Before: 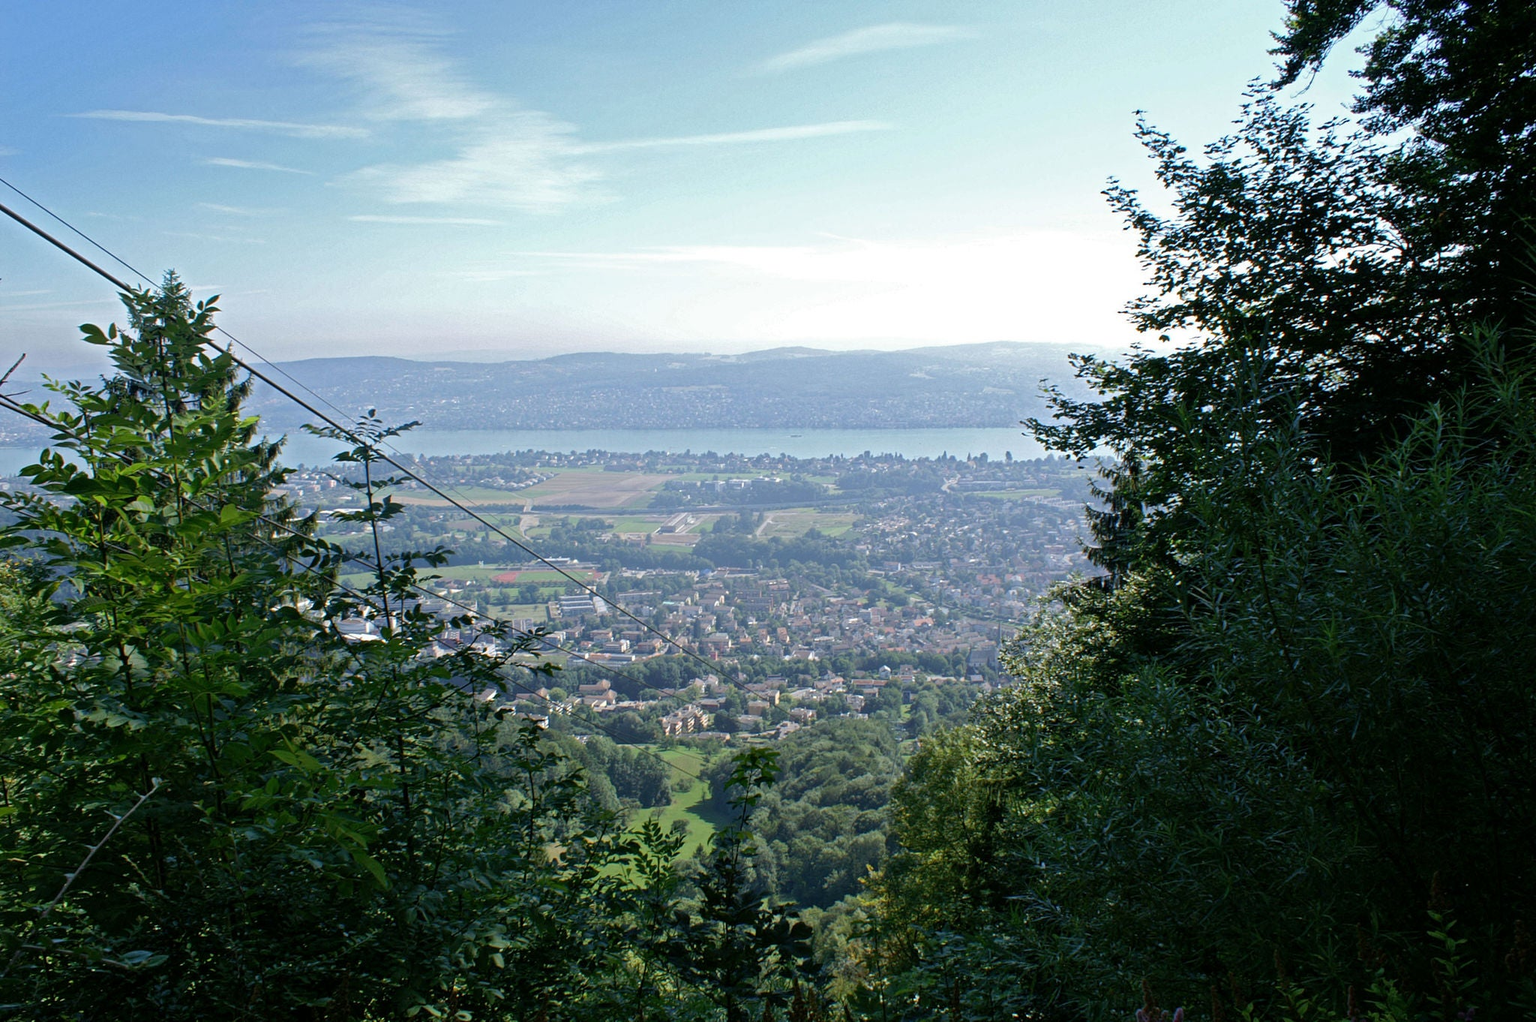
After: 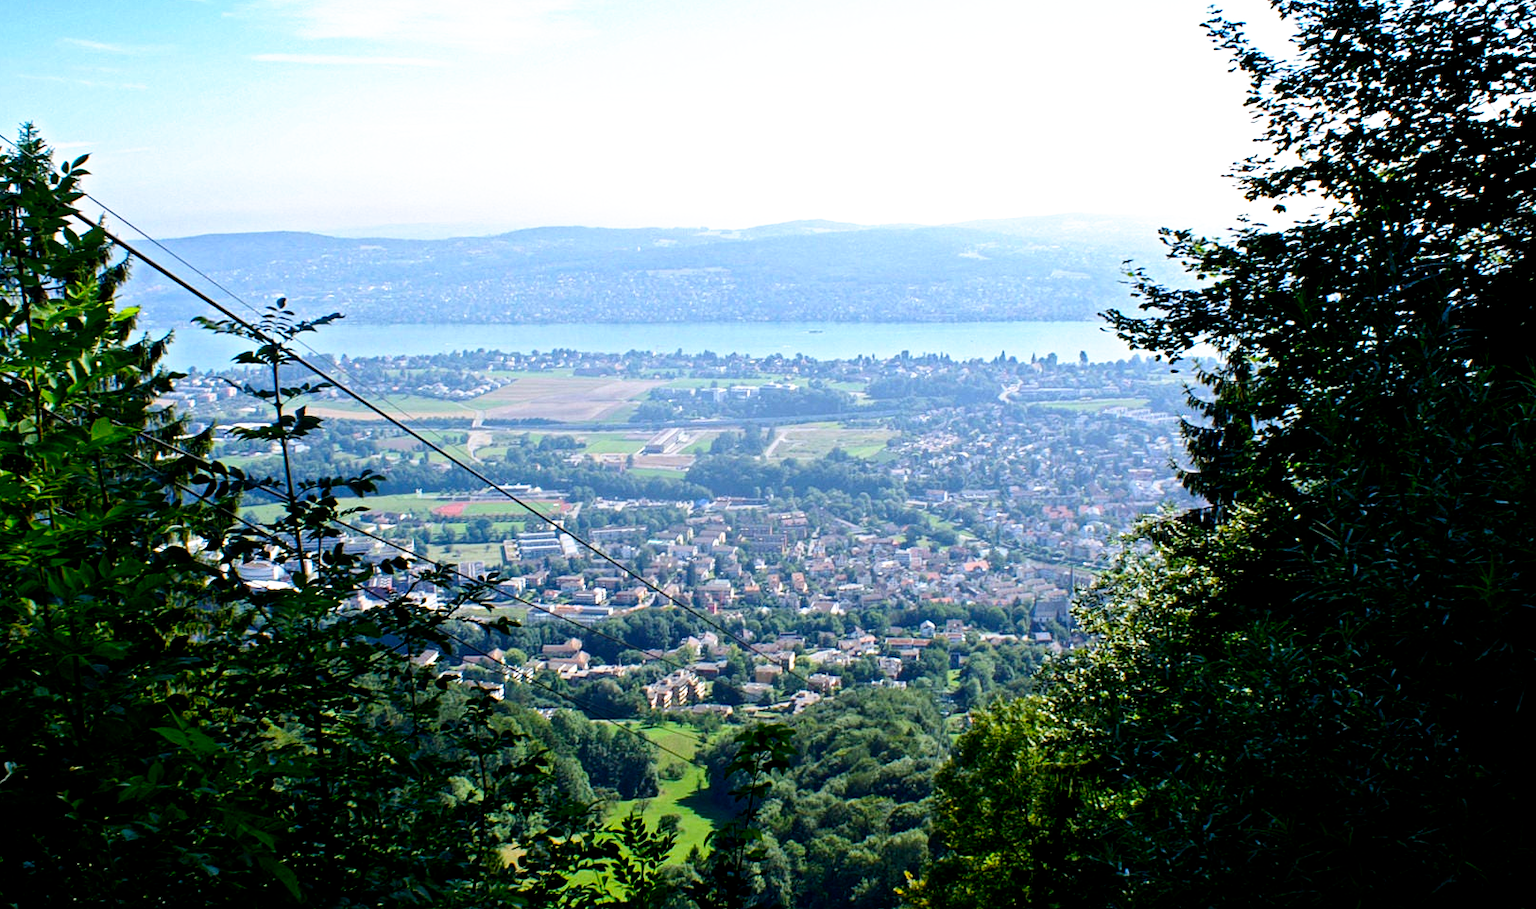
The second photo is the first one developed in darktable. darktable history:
contrast brightness saturation: contrast 0.15, brightness 0.05
crop: left 9.712%, top 16.928%, right 10.845%, bottom 12.332%
filmic rgb: black relative exposure -8.7 EV, white relative exposure 2.7 EV, threshold 3 EV, target black luminance 0%, hardness 6.25, latitude 76.53%, contrast 1.326, shadows ↔ highlights balance -0.349%, preserve chrominance no, color science v4 (2020), enable highlight reconstruction true
color balance: lift [1, 1.001, 0.999, 1.001], gamma [1, 1.004, 1.007, 0.993], gain [1, 0.991, 0.987, 1.013], contrast 10%, output saturation 120%
